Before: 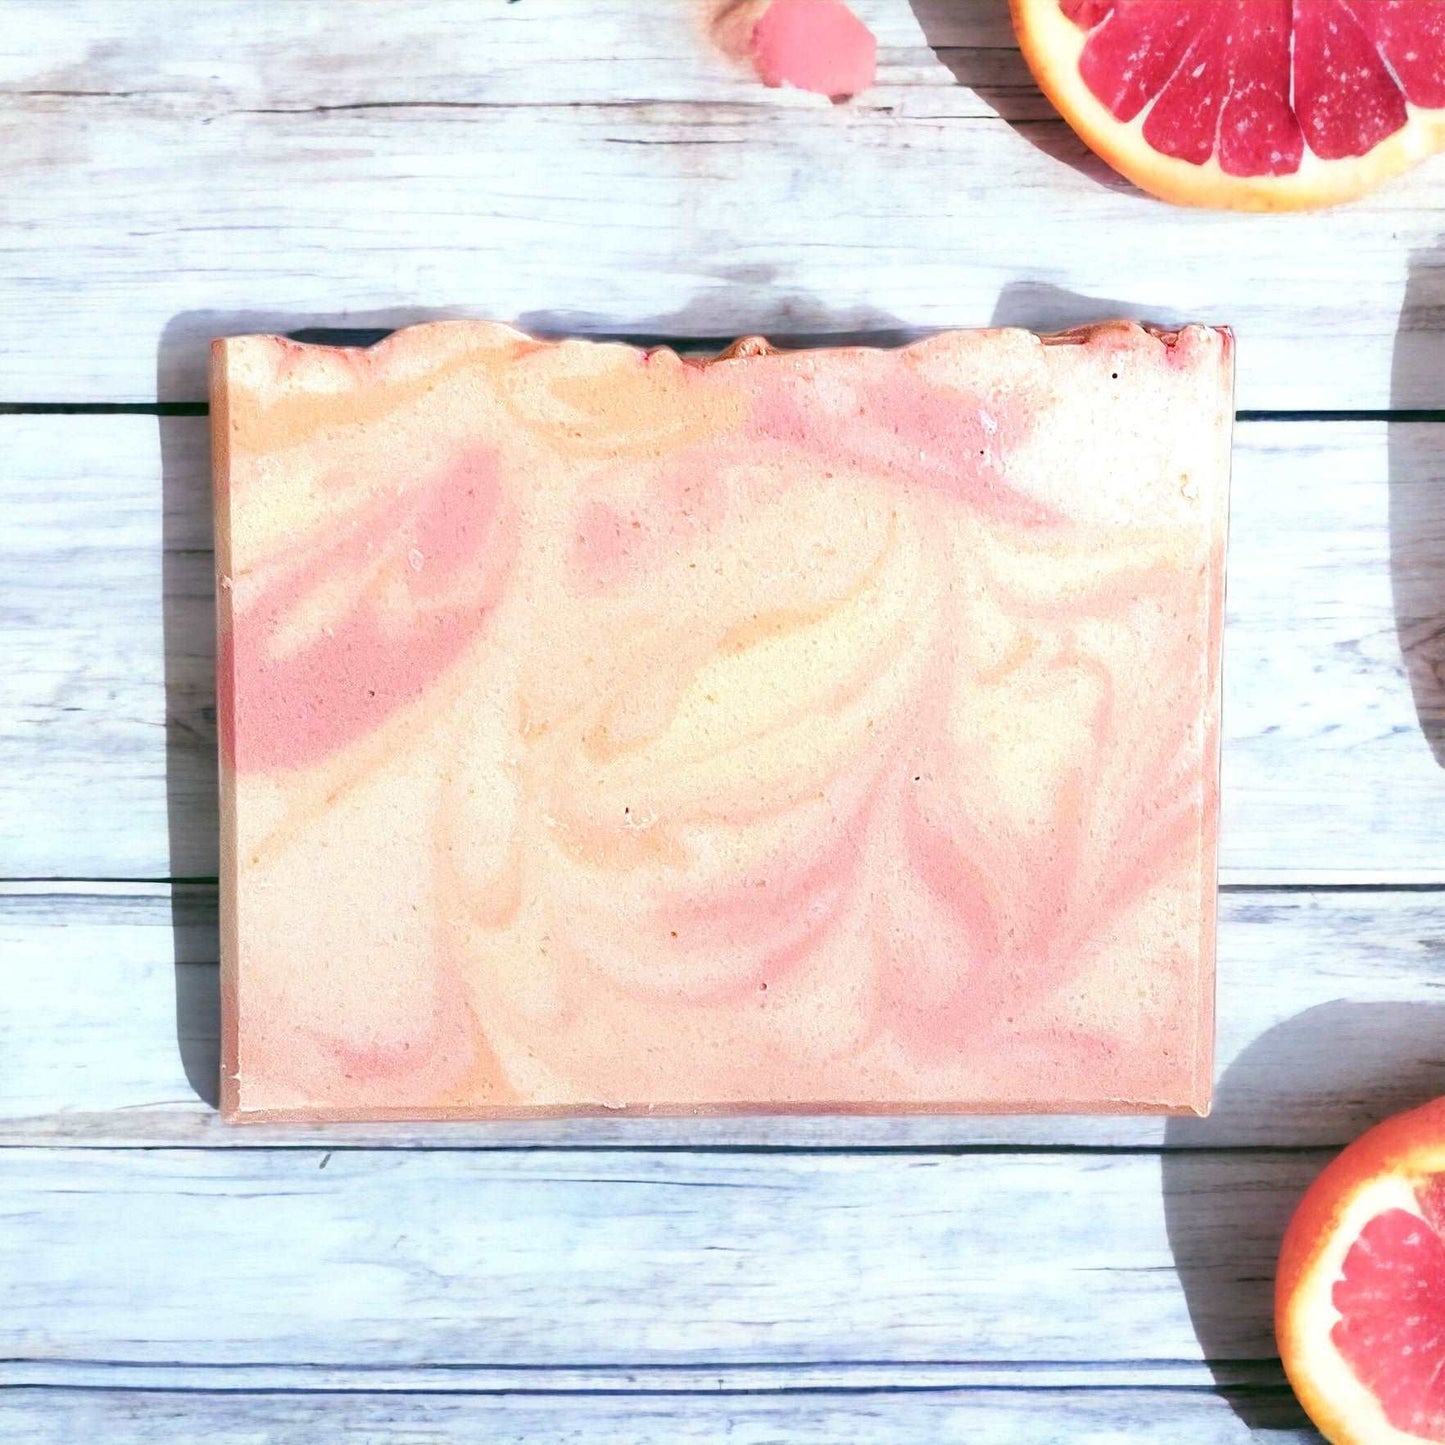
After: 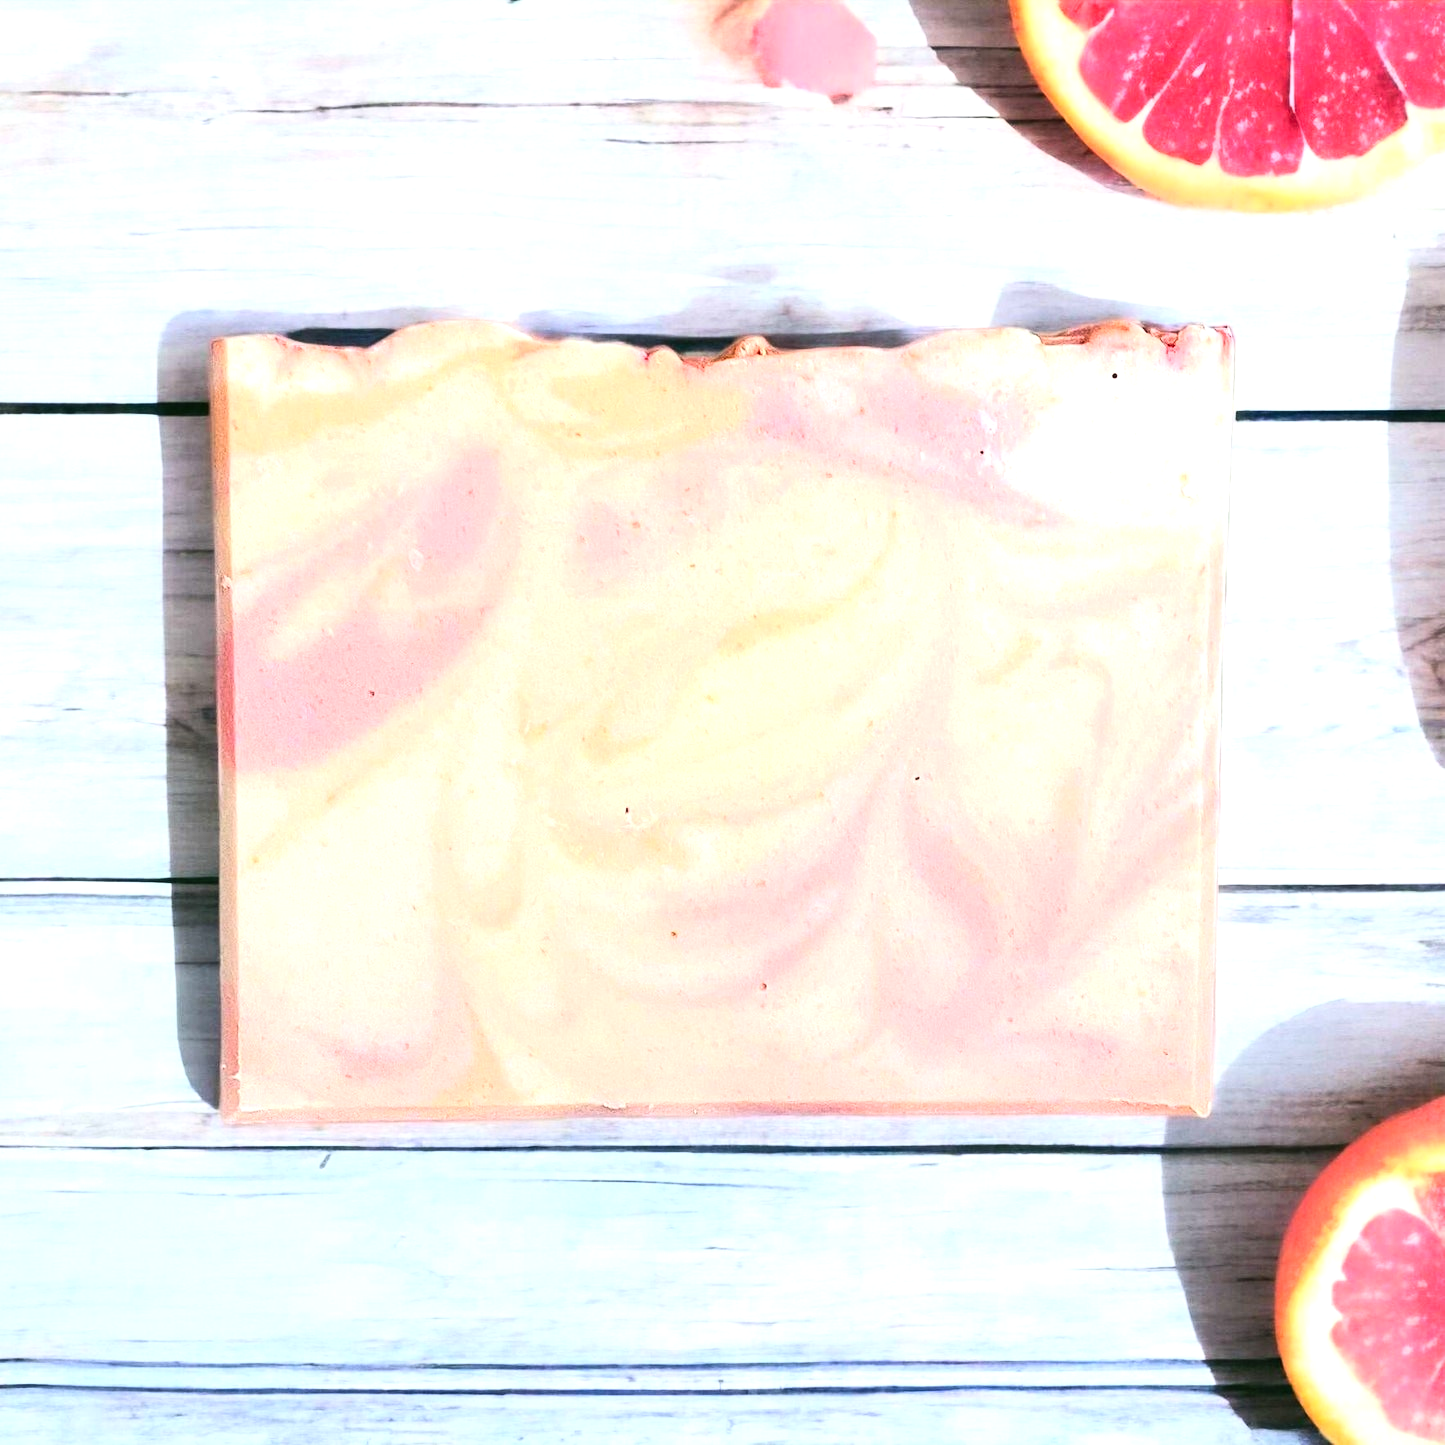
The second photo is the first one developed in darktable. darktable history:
contrast brightness saturation: contrast 0.2, brightness 0.15, saturation 0.14
tone equalizer: -8 EV -0.417 EV, -7 EV -0.389 EV, -6 EV -0.333 EV, -5 EV -0.222 EV, -3 EV 0.222 EV, -2 EV 0.333 EV, -1 EV 0.389 EV, +0 EV 0.417 EV, edges refinement/feathering 500, mask exposure compensation -1.57 EV, preserve details no
